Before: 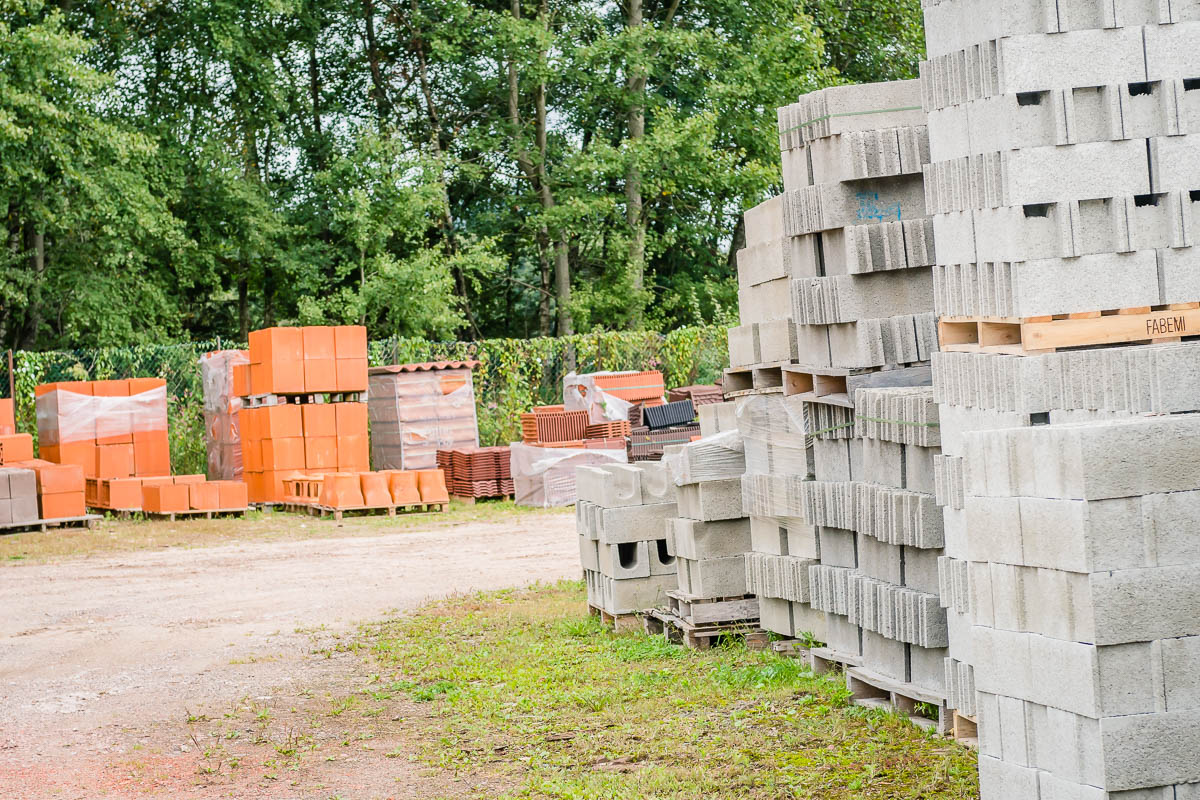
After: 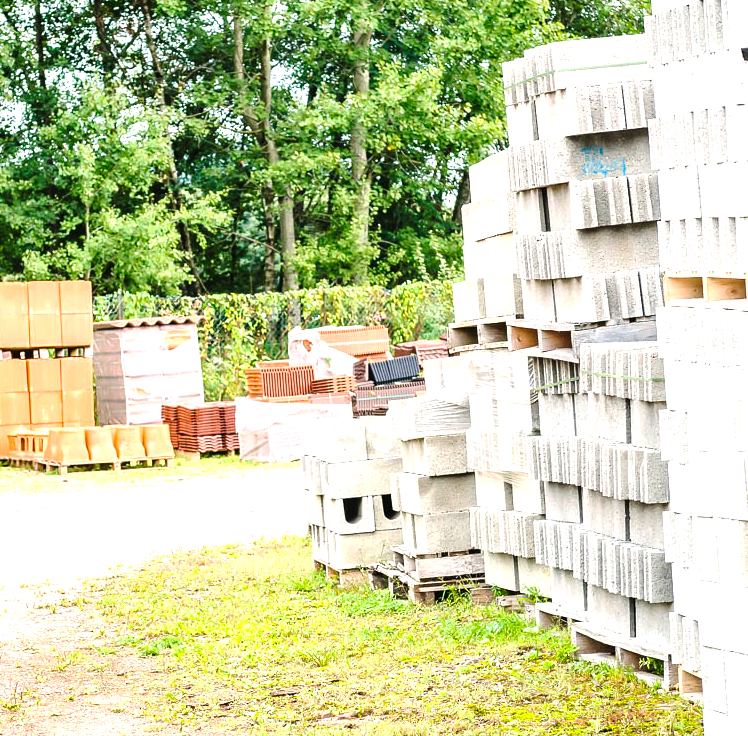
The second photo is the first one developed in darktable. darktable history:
exposure: black level correction 0, exposure 1.015 EV, compensate exposure bias true, compensate highlight preservation false
crop and rotate: left 22.918%, top 5.629%, right 14.711%, bottom 2.247%
tone curve: curves: ch0 [(0, 0) (0.003, 0.002) (0.011, 0.009) (0.025, 0.02) (0.044, 0.034) (0.069, 0.046) (0.1, 0.062) (0.136, 0.083) (0.177, 0.119) (0.224, 0.162) (0.277, 0.216) (0.335, 0.282) (0.399, 0.365) (0.468, 0.457) (0.543, 0.541) (0.623, 0.624) (0.709, 0.713) (0.801, 0.797) (0.898, 0.889) (1, 1)], preserve colors none
